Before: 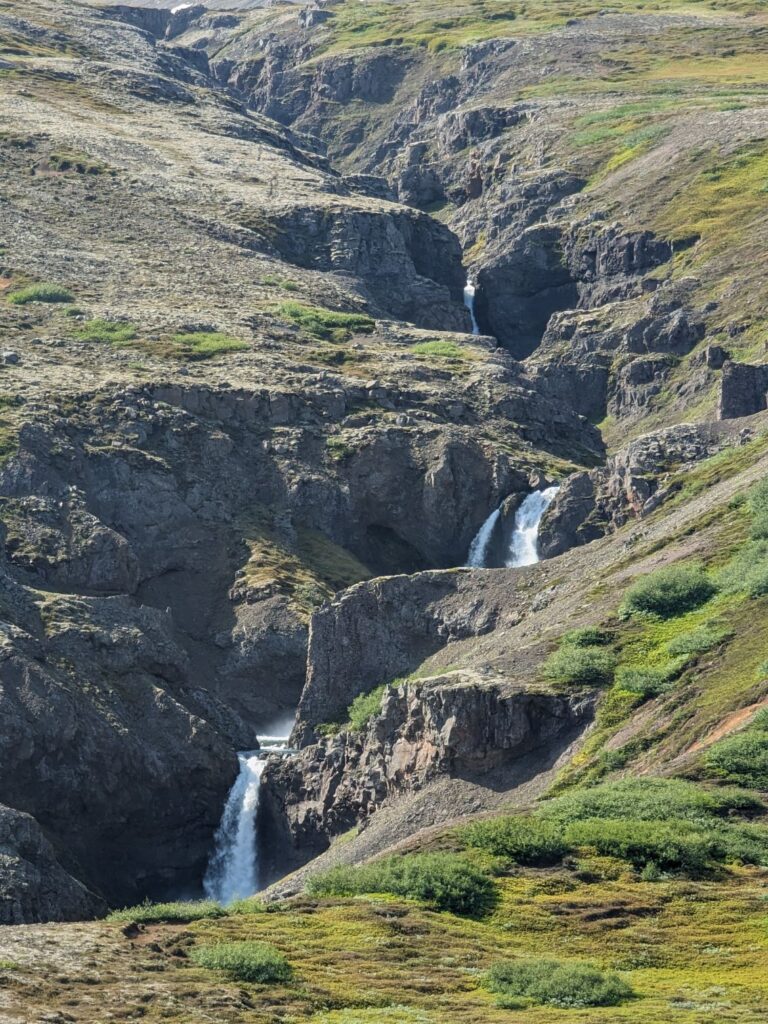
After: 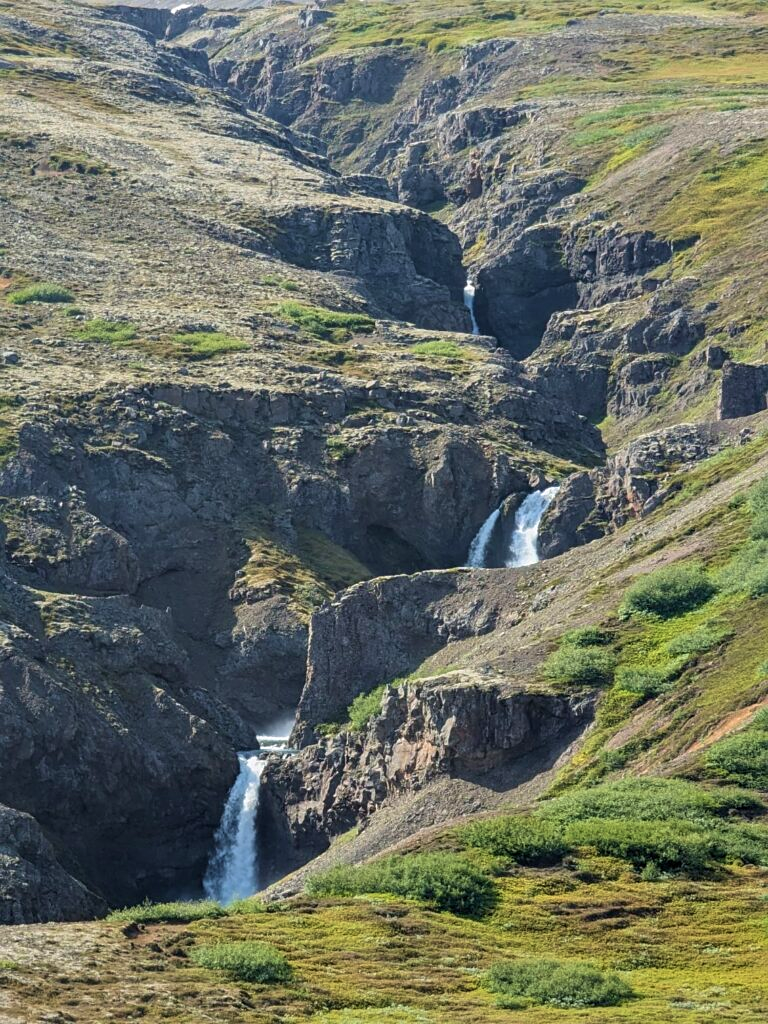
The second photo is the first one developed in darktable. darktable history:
sharpen: amount 0.2
velvia: on, module defaults
rotate and perspective: automatic cropping original format, crop left 0, crop top 0
